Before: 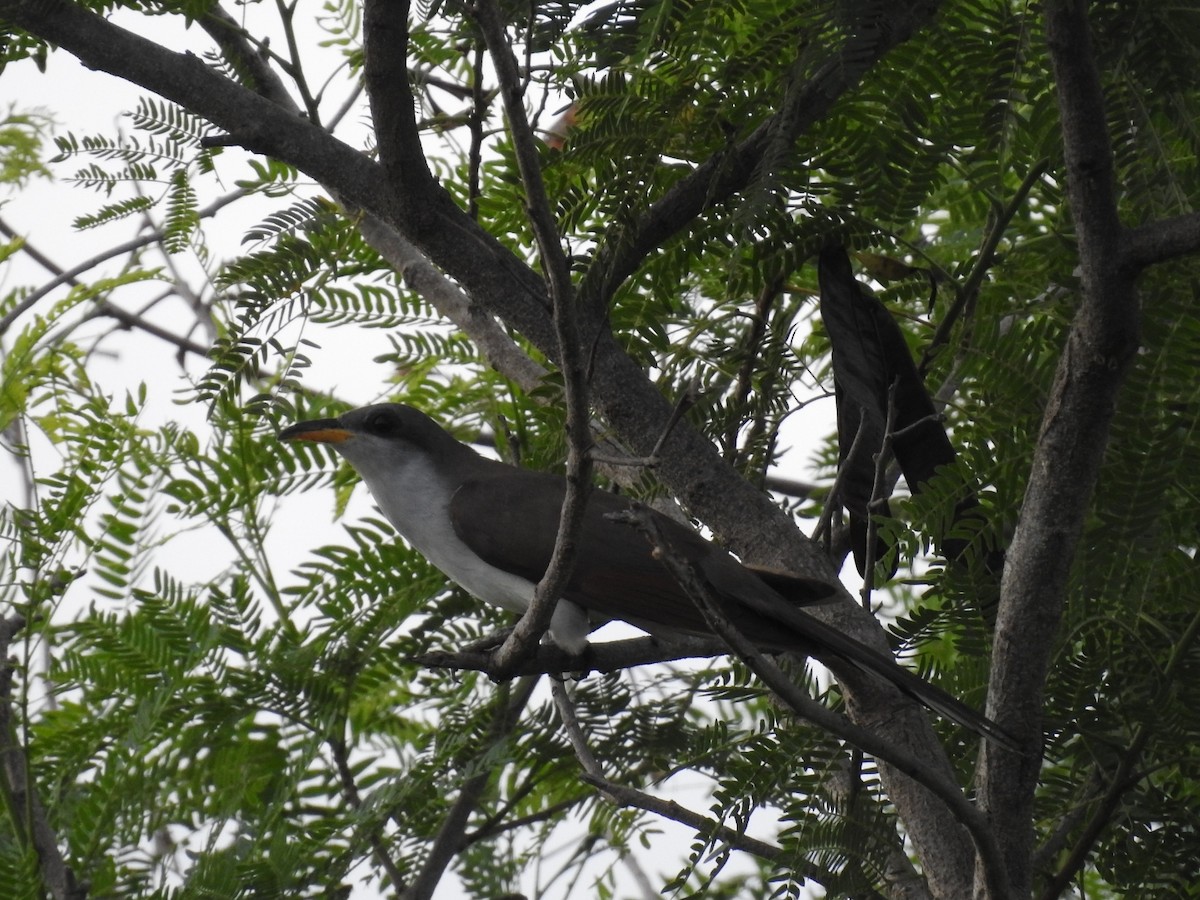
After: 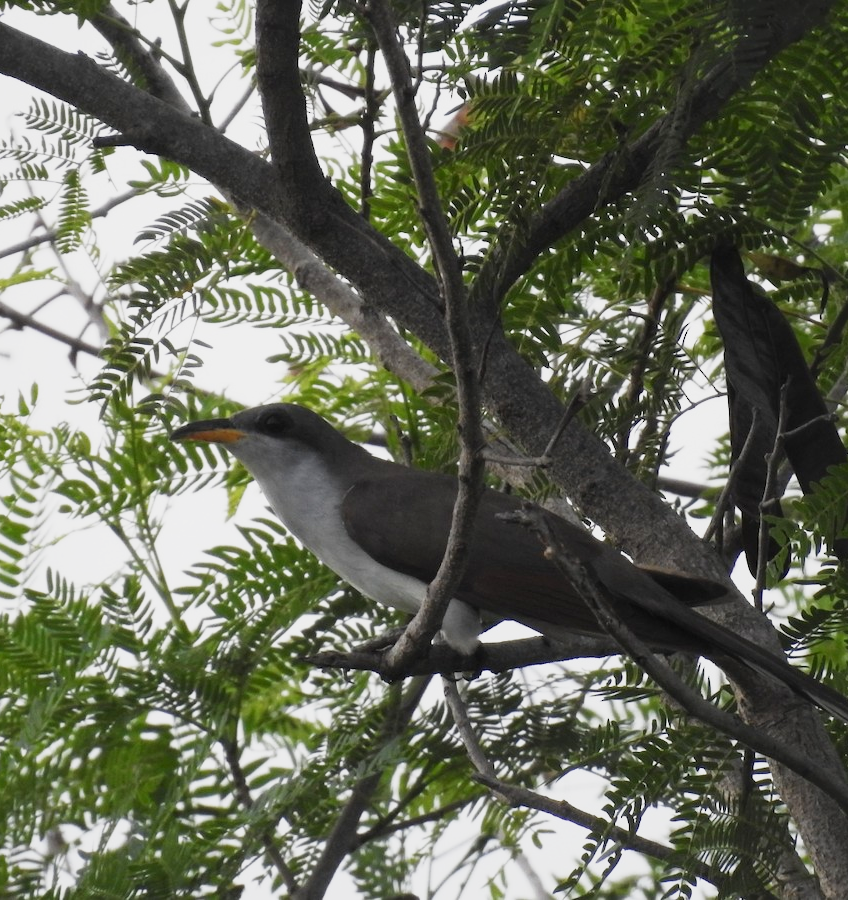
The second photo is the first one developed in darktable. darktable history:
shadows and highlights: shadows 61.66, white point adjustment 0.334, highlights -33.87, compress 84.19%
base curve: curves: ch0 [(0, 0) (0.088, 0.125) (0.176, 0.251) (0.354, 0.501) (0.613, 0.749) (1, 0.877)], preserve colors none
crop and rotate: left 9.025%, right 20.291%
